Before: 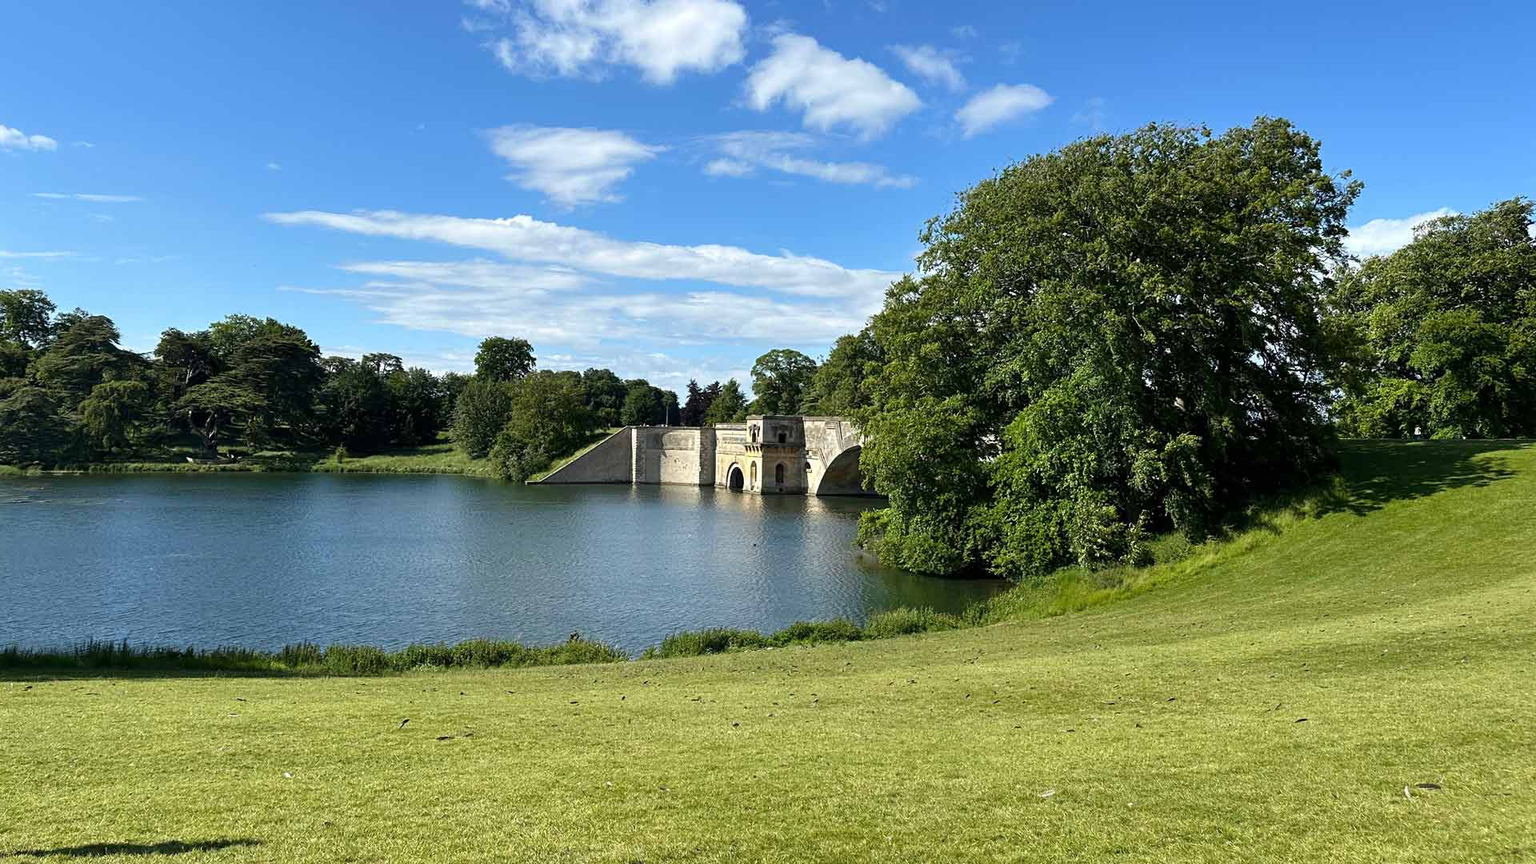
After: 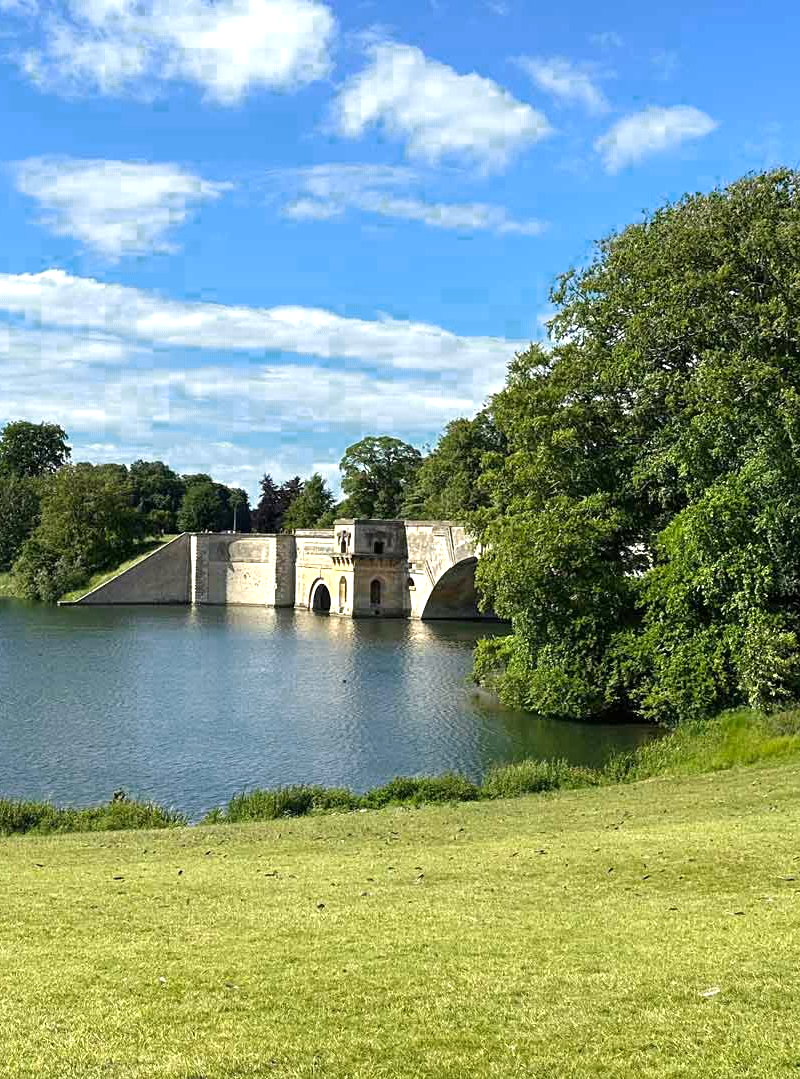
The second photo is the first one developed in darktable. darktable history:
crop: left 31.229%, right 27.105%
white balance: red 1.009, blue 0.985
color zones: curves: ch0 [(0.25, 0.5) (0.636, 0.25) (0.75, 0.5)]
exposure: black level correction 0, exposure 0.5 EV, compensate highlight preservation false
